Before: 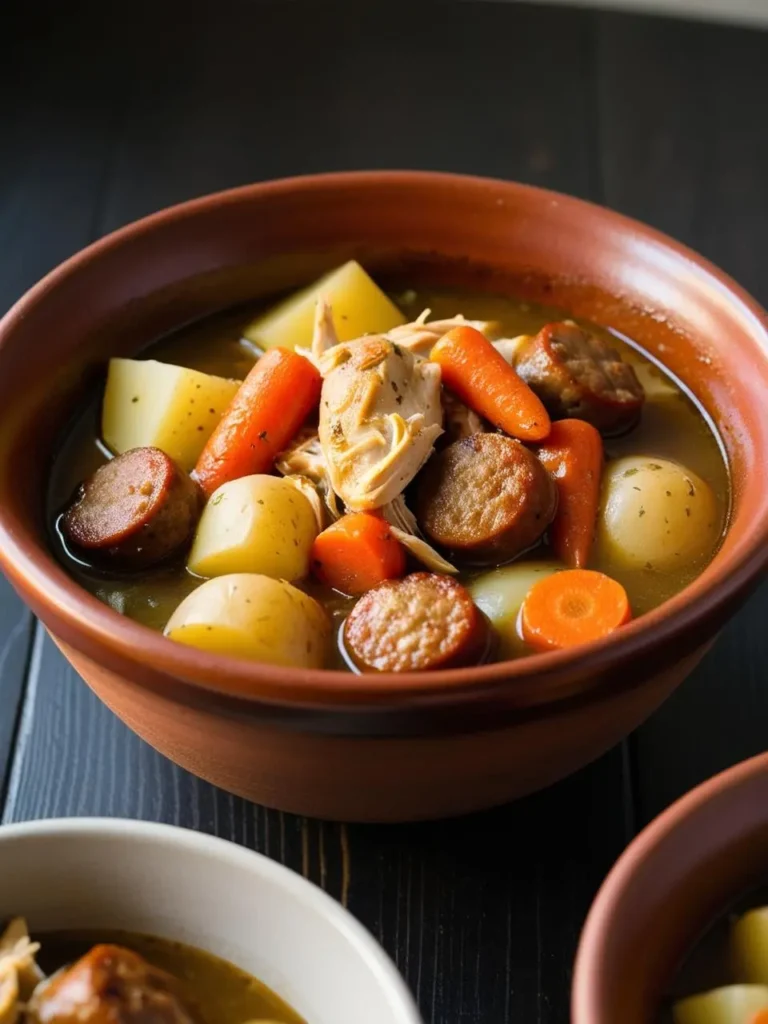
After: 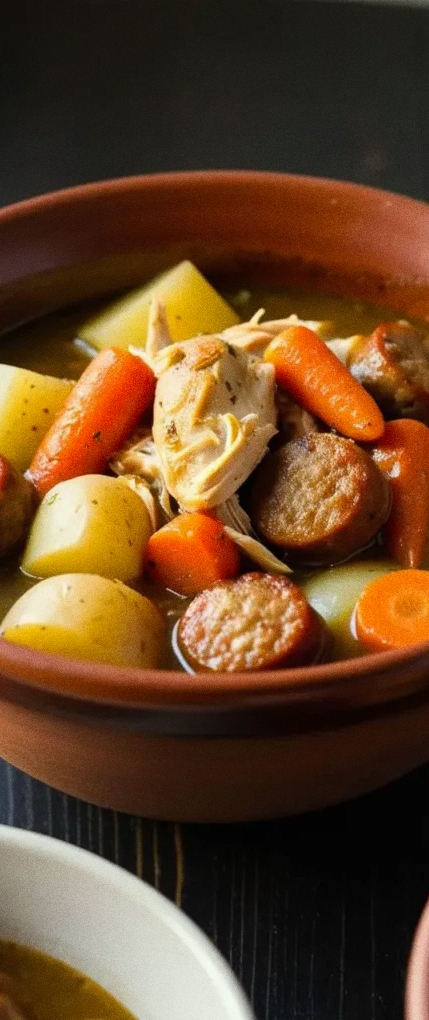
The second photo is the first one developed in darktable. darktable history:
color correction: highlights a* -2.68, highlights b* 2.57
crop: left 21.674%, right 22.086%
grain: on, module defaults
